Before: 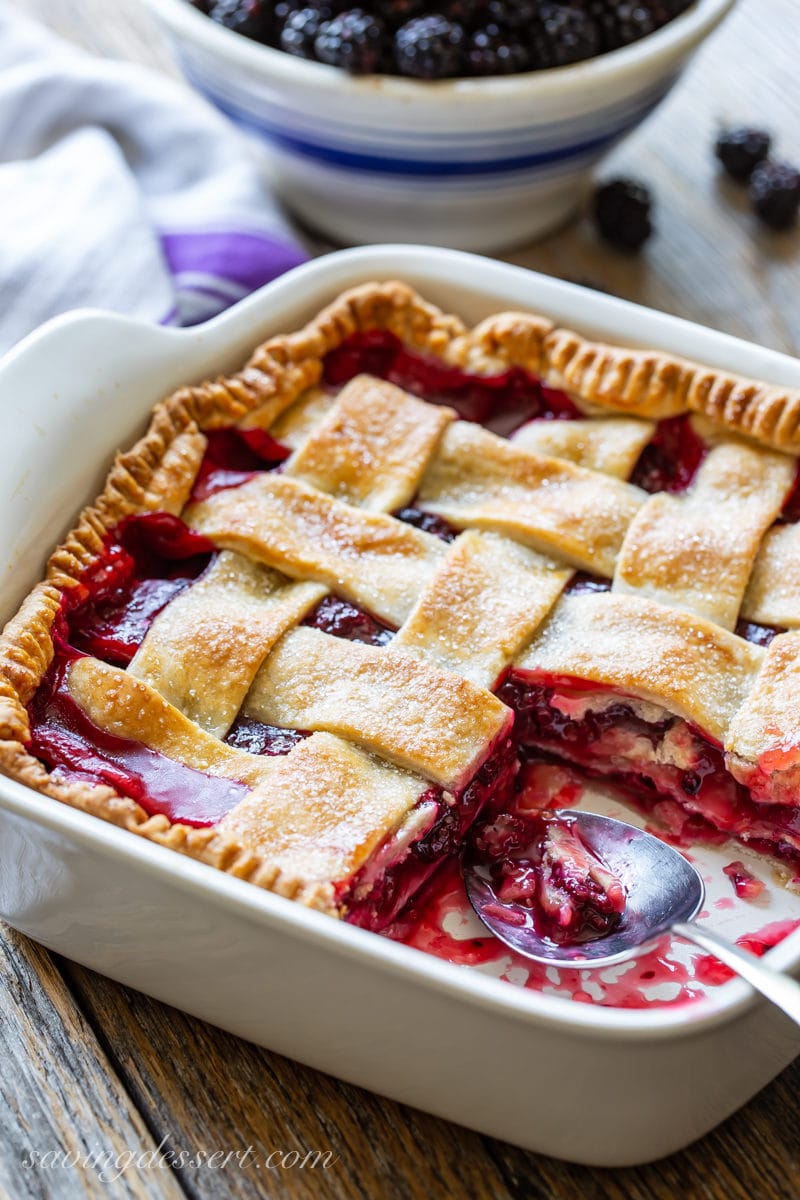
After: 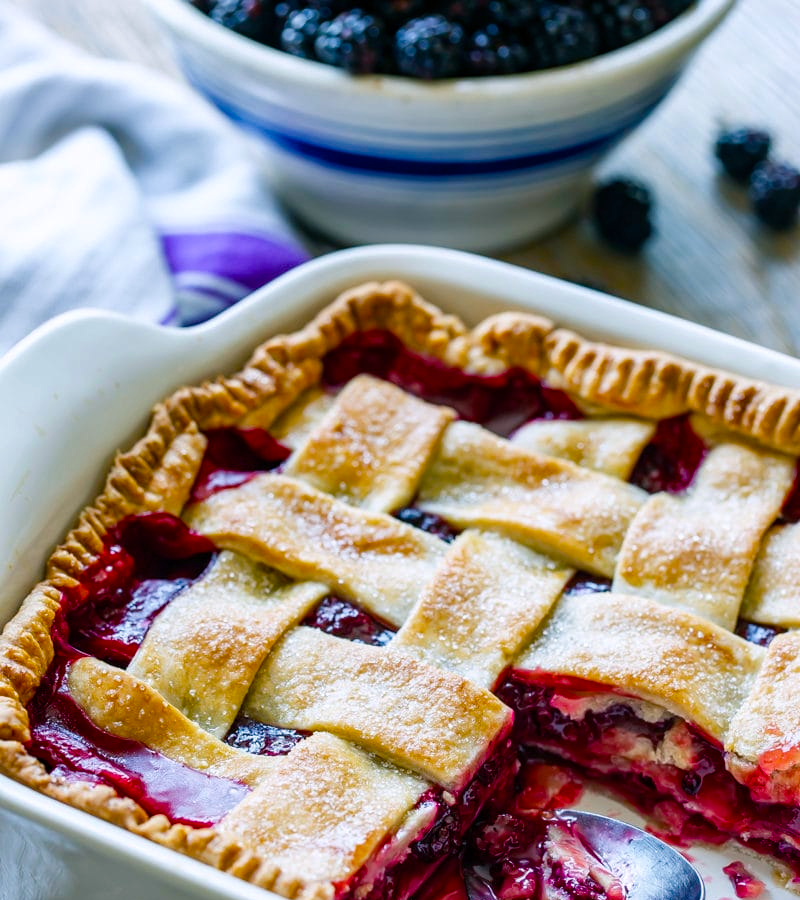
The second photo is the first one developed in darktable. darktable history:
crop: bottom 24.981%
contrast brightness saturation: contrast 0.047
color balance rgb: power › luminance -7.752%, power › chroma 2.256%, power › hue 223.45°, shadows fall-off 101.563%, perceptual saturation grading › global saturation 45.496%, perceptual saturation grading › highlights -49.33%, perceptual saturation grading › shadows 29.986%, mask middle-gray fulcrum 21.758%, global vibrance 20%
